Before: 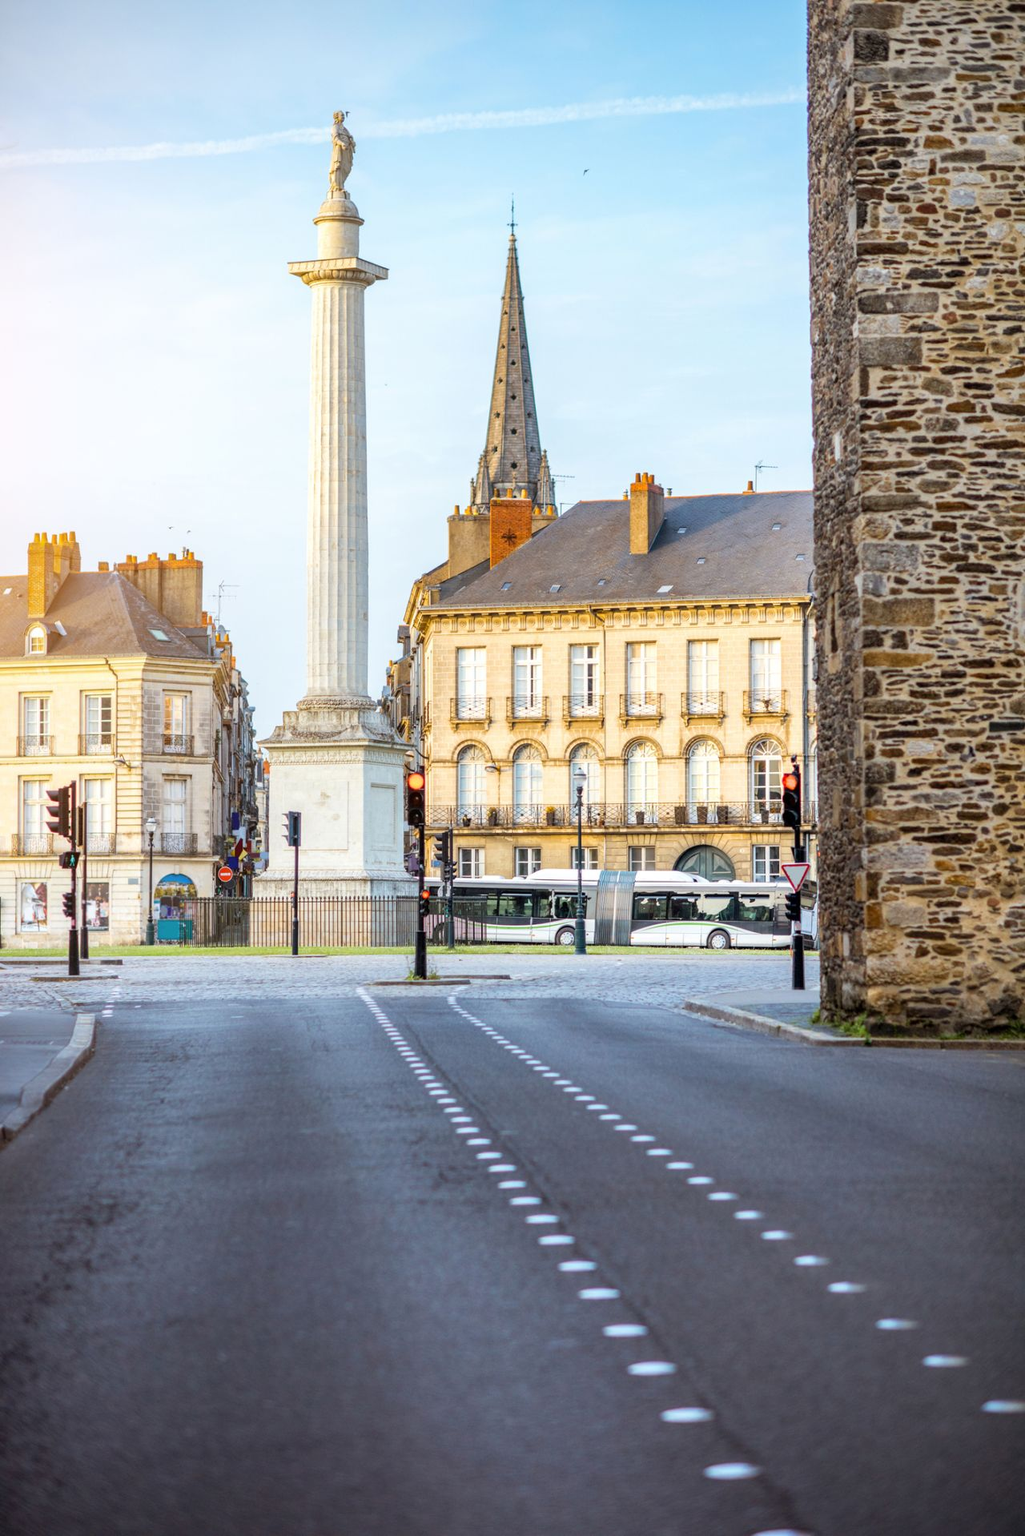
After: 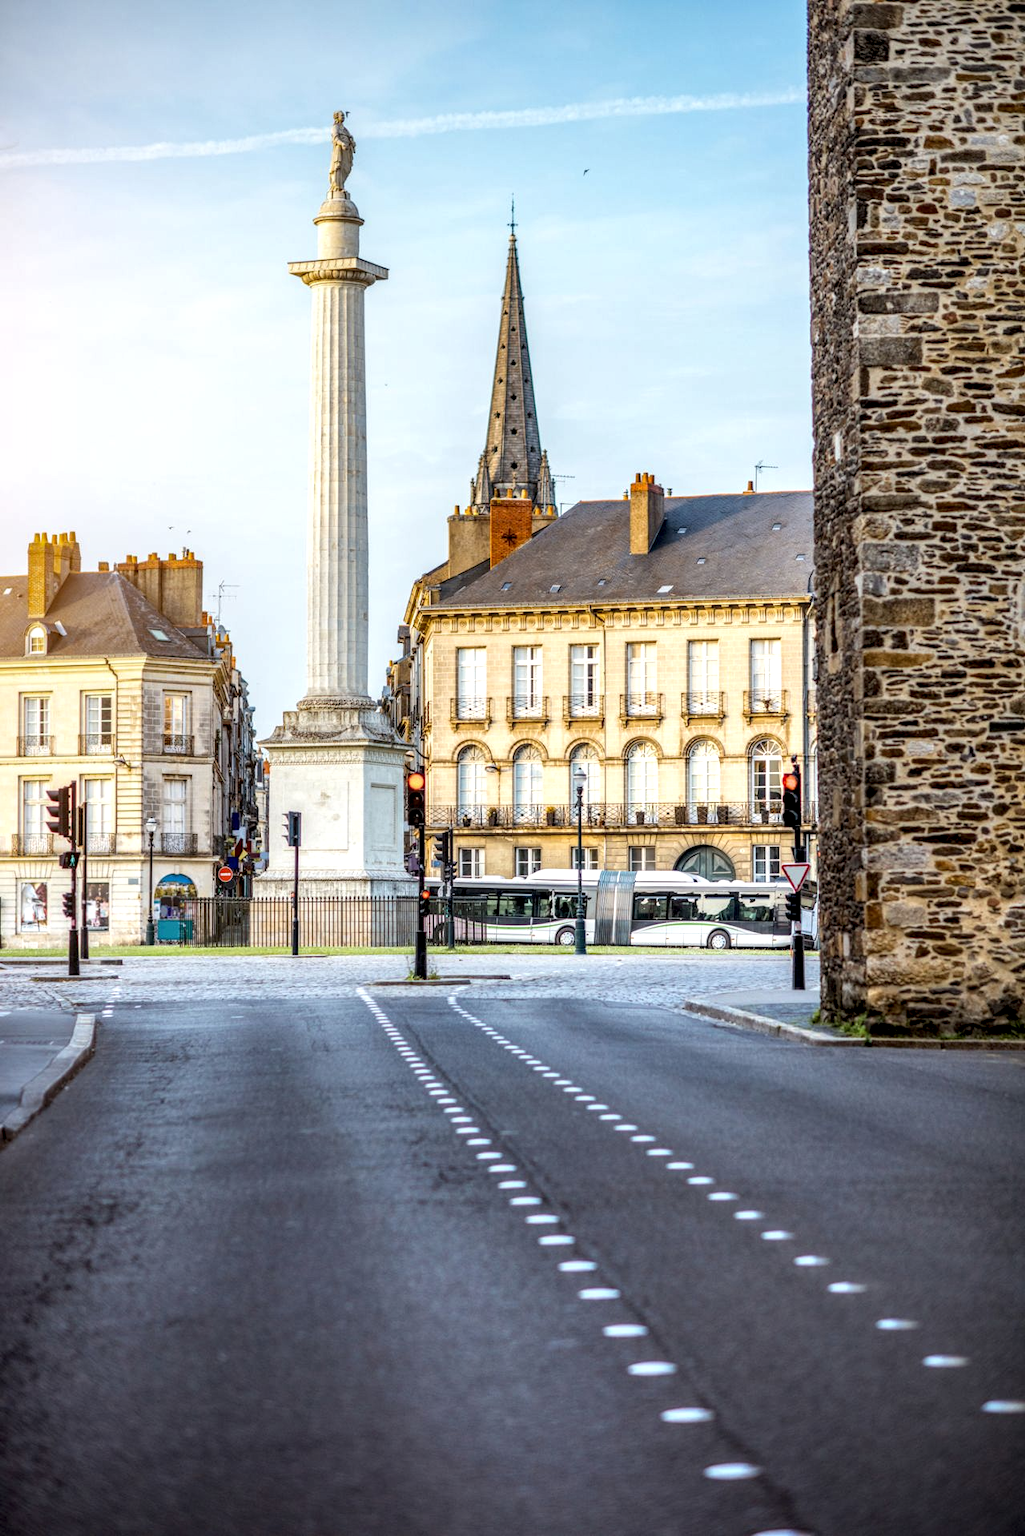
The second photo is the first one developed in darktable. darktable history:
local contrast: highlights 60%, shadows 60%, detail 160%
exposure: exposure -0.116 EV, compensate exposure bias true, compensate highlight preservation false
